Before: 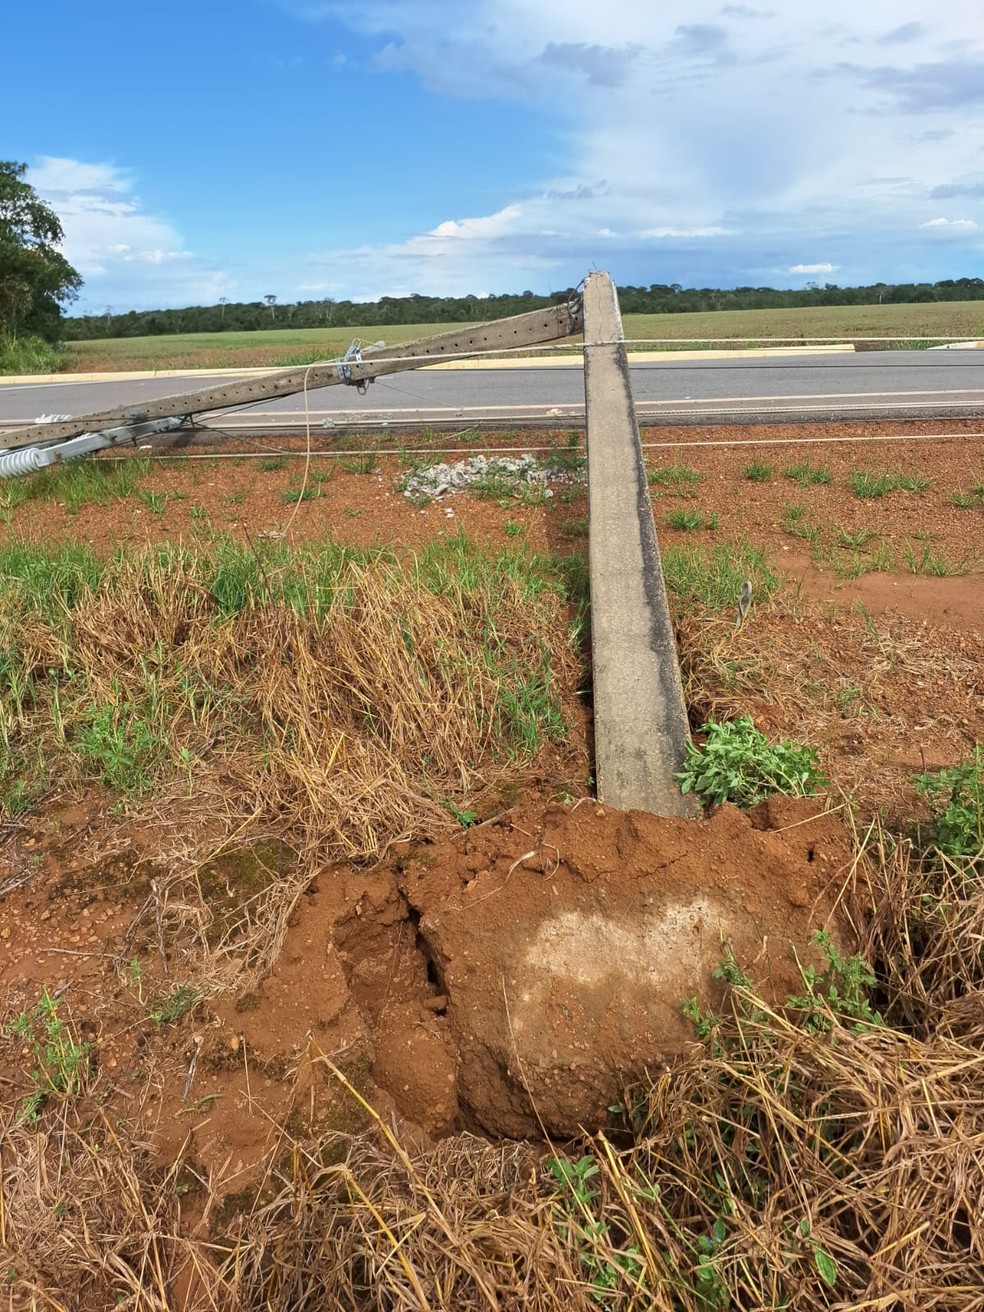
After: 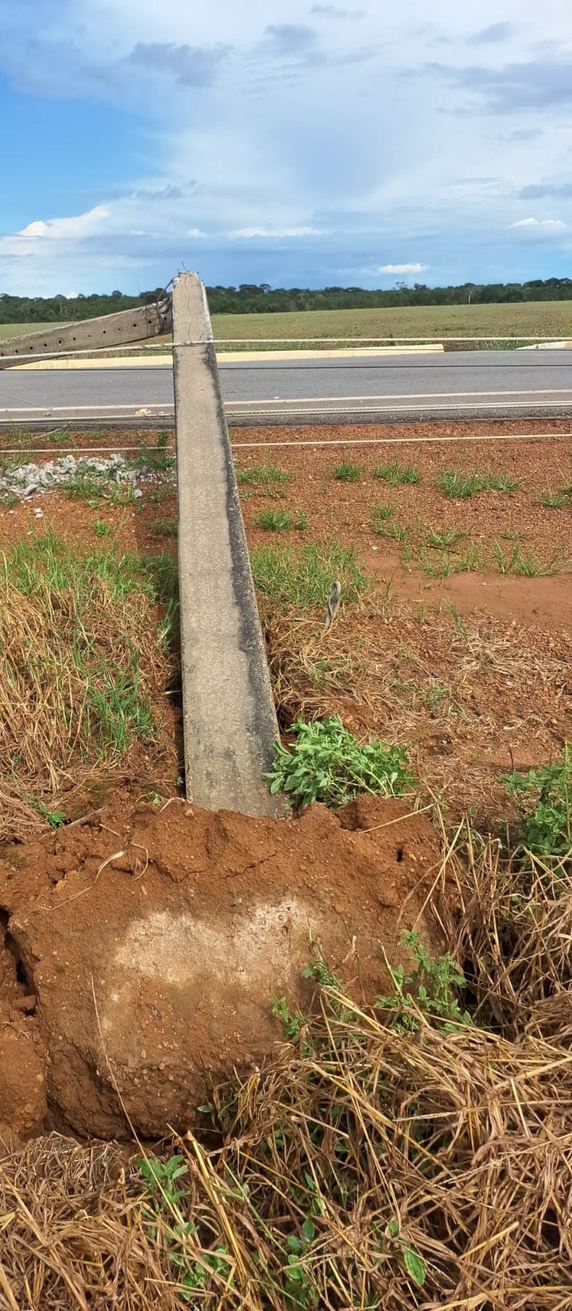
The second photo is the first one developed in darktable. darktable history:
crop: left 41.863%
